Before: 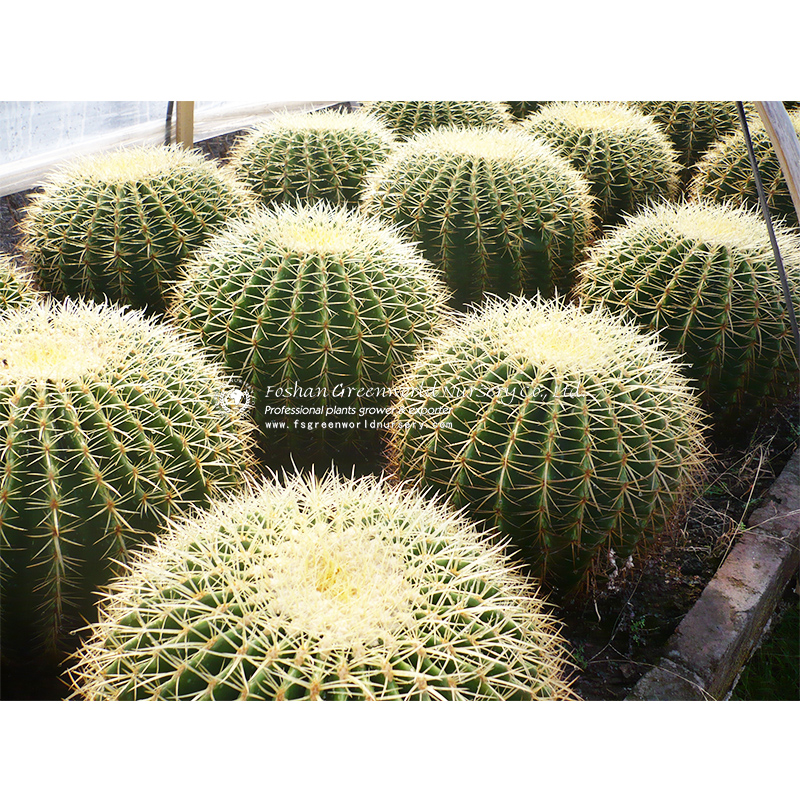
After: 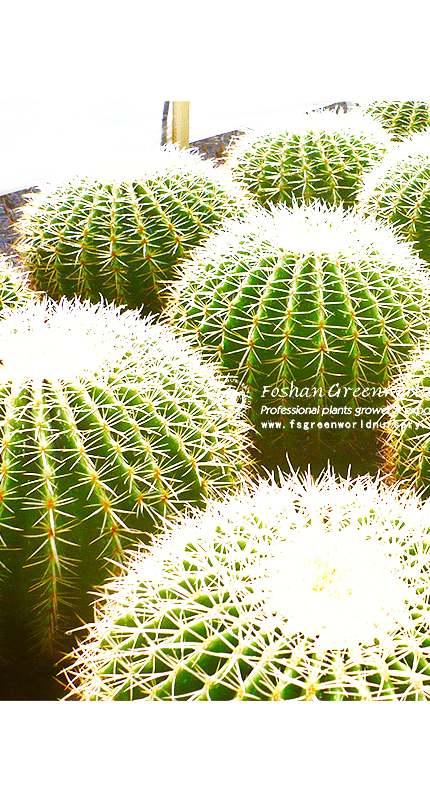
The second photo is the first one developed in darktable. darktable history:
crop: left 0.587%, right 45.588%, bottom 0.086%
color balance: lift [1.004, 1.002, 1.002, 0.998], gamma [1, 1.007, 1.002, 0.993], gain [1, 0.977, 1.013, 1.023], contrast -3.64%
base curve: curves: ch0 [(0, 0) (0.007, 0.004) (0.027, 0.03) (0.046, 0.07) (0.207, 0.54) (0.442, 0.872) (0.673, 0.972) (1, 1)], preserve colors none
shadows and highlights: on, module defaults
color balance rgb: perceptual saturation grading › global saturation 25%, perceptual saturation grading › highlights -50%, perceptual saturation grading › shadows 30%, perceptual brilliance grading › global brilliance 12%, global vibrance 20%
haze removal: compatibility mode true, adaptive false
grain: coarseness 0.47 ISO
